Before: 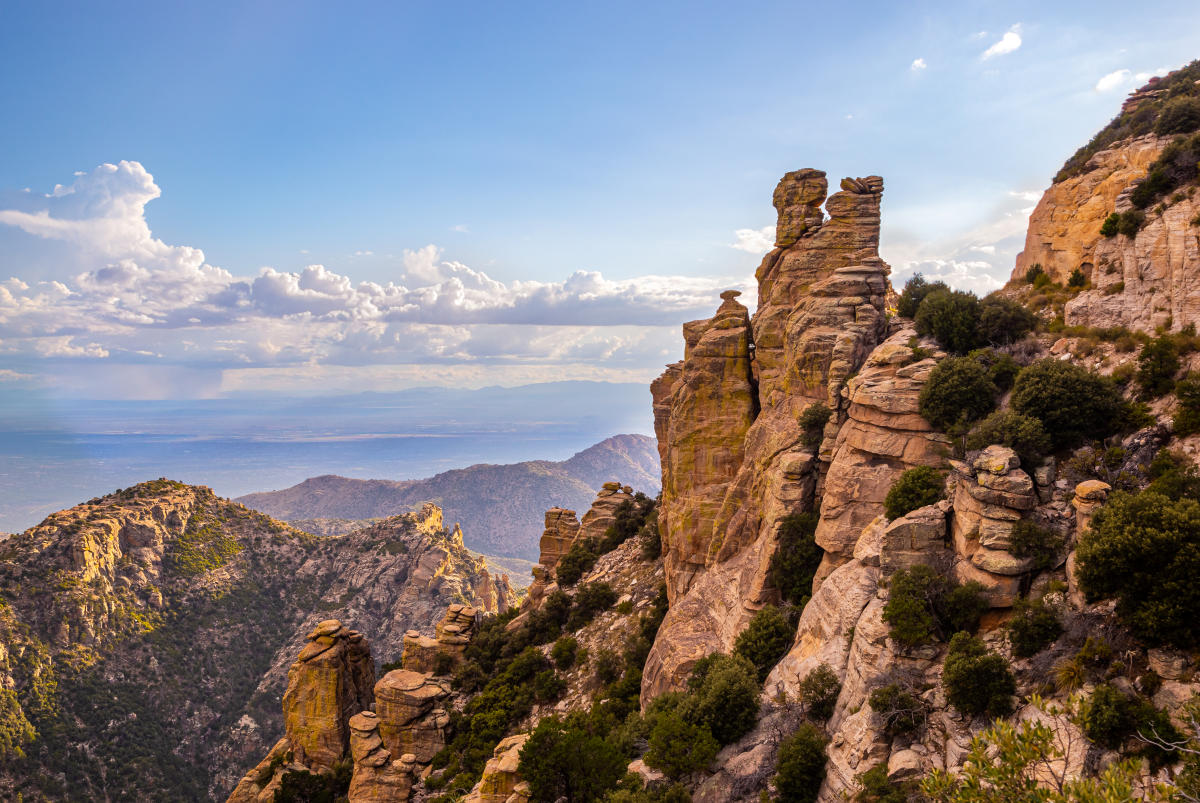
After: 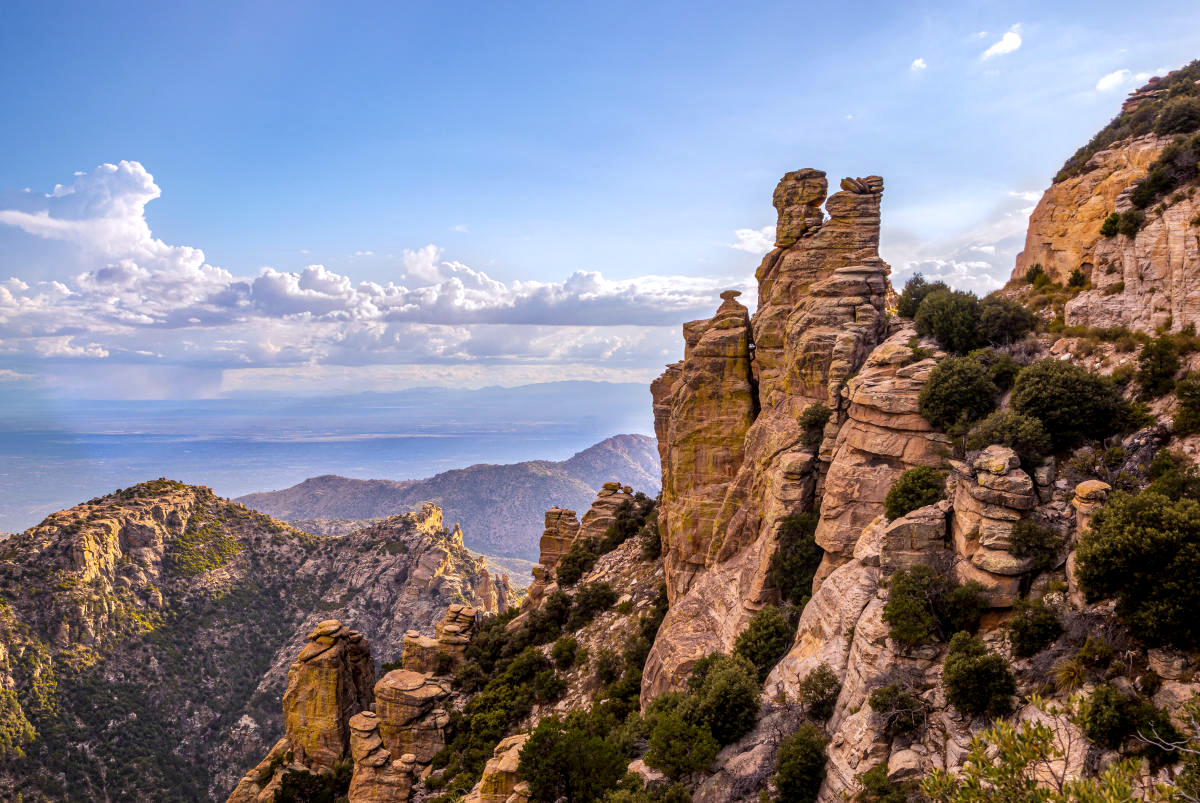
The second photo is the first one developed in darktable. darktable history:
local contrast: on, module defaults
white balance: red 0.984, blue 1.059
